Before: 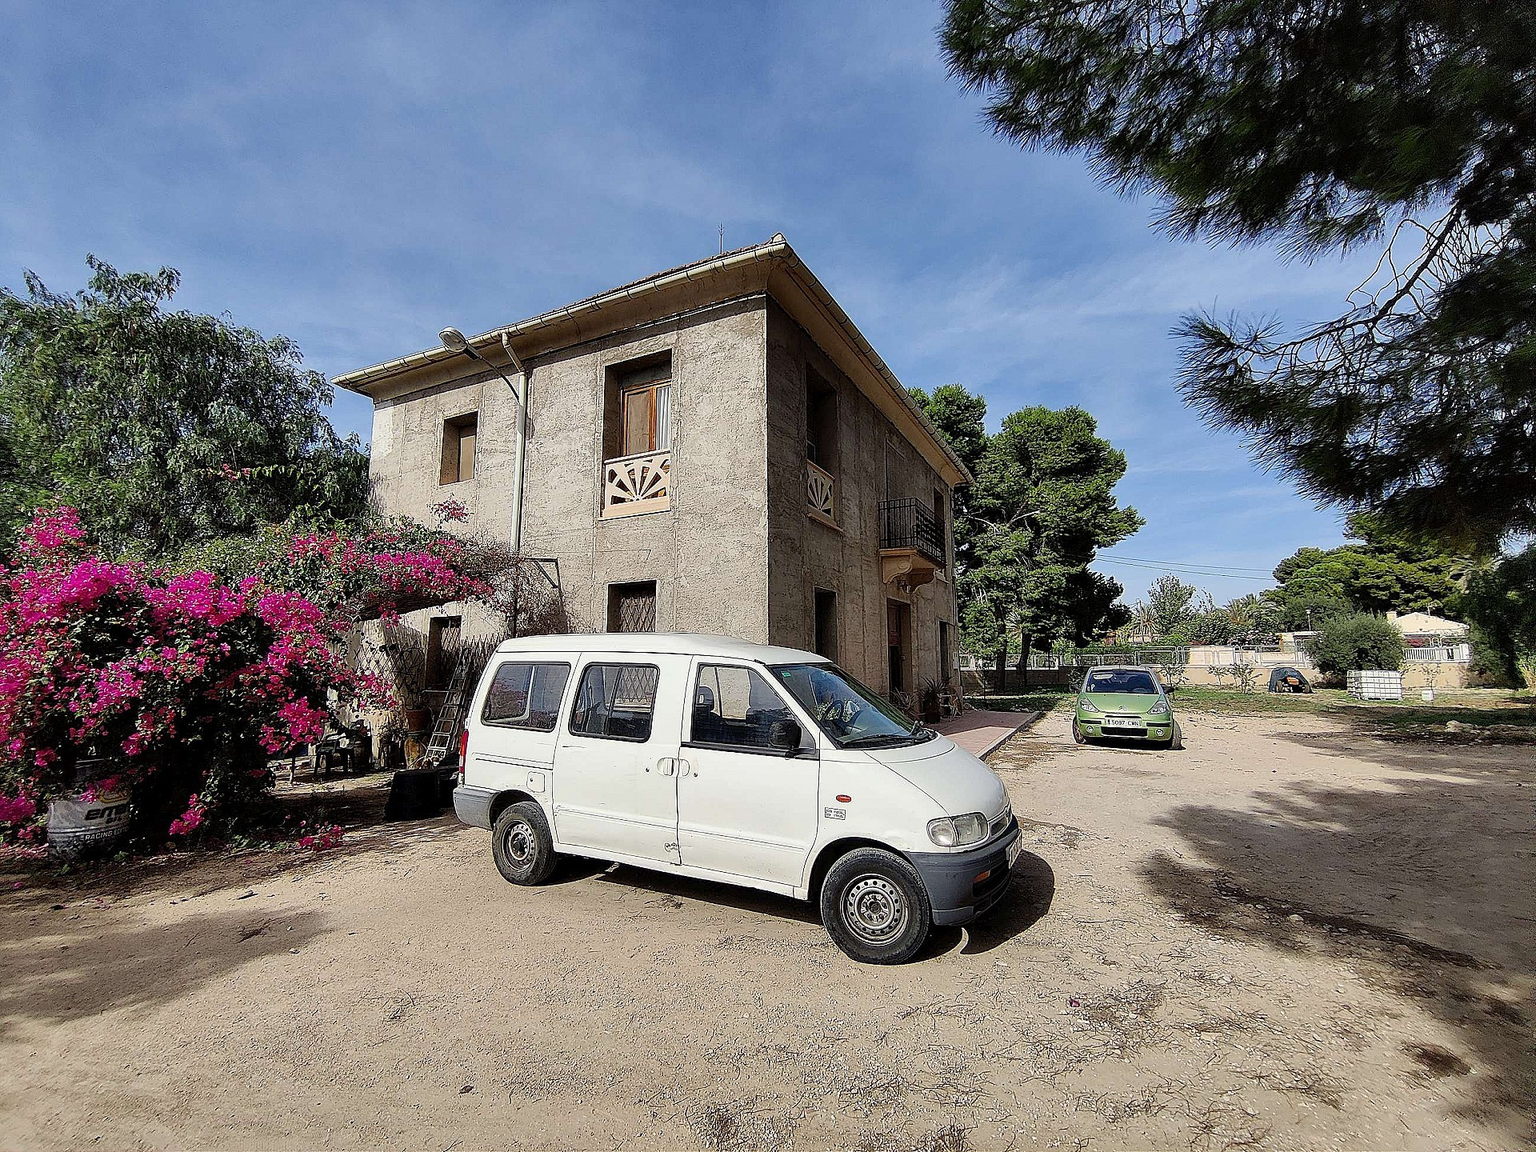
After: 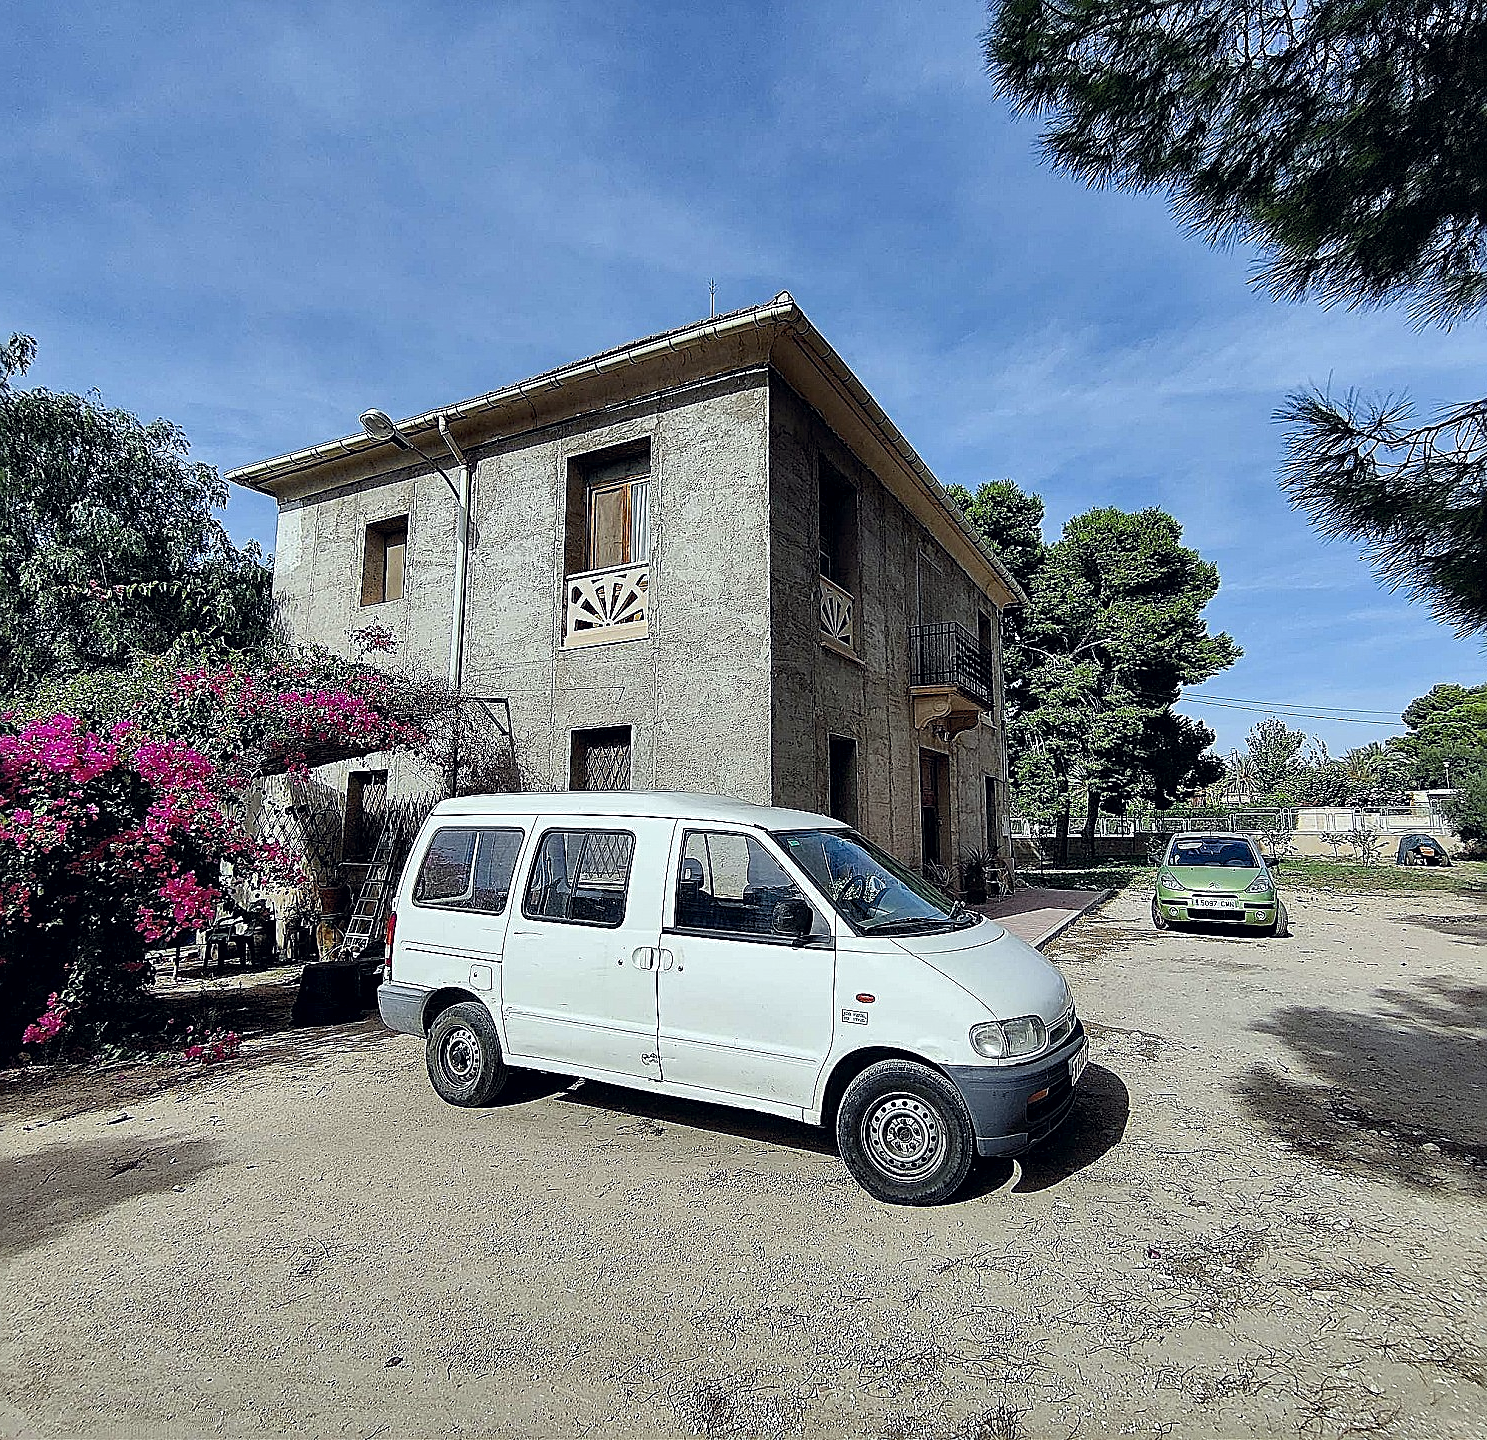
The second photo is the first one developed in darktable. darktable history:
sharpen: radius 2.584, amount 0.688
local contrast: highlights 100%, shadows 100%, detail 120%, midtone range 0.2
crop: left 9.88%, right 12.664%
shadows and highlights: shadows 37.27, highlights -28.18, soften with gaussian
color correction: highlights a* 0.207, highlights b* 2.7, shadows a* -0.874, shadows b* -4.78
white balance: red 0.925, blue 1.046
color balance rgb: on, module defaults
